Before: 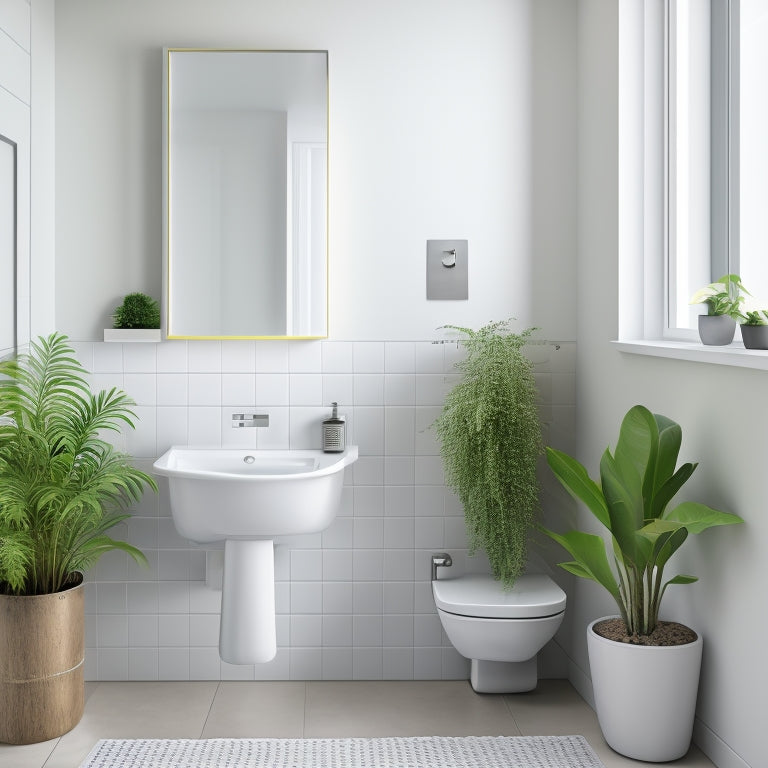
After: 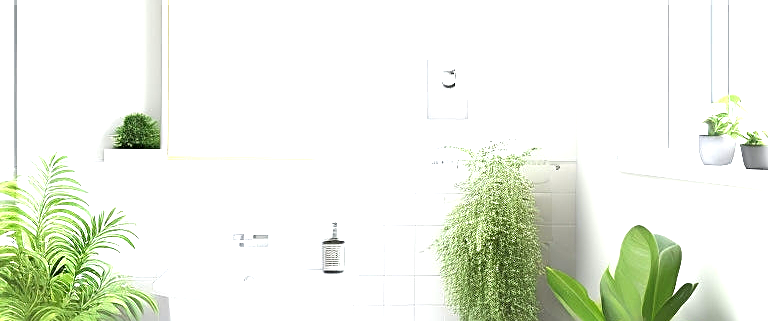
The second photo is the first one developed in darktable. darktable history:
crop and rotate: top 23.554%, bottom 34.643%
sharpen: on, module defaults
exposure: black level correction 0.001, exposure 1.654 EV, compensate highlight preservation false
